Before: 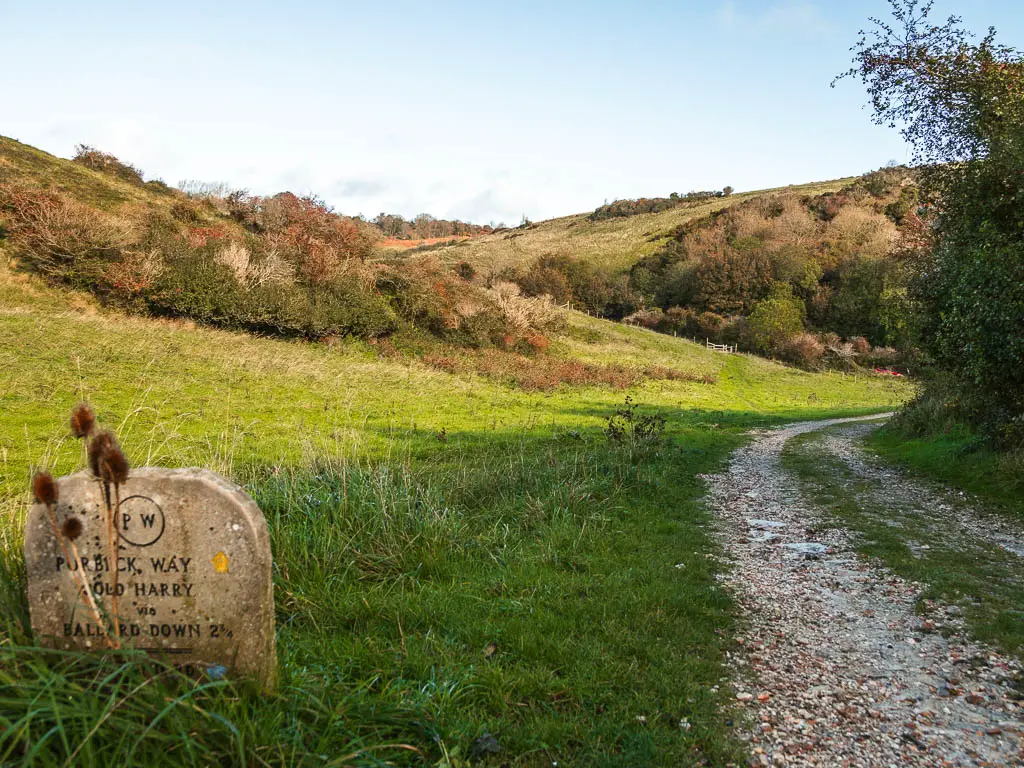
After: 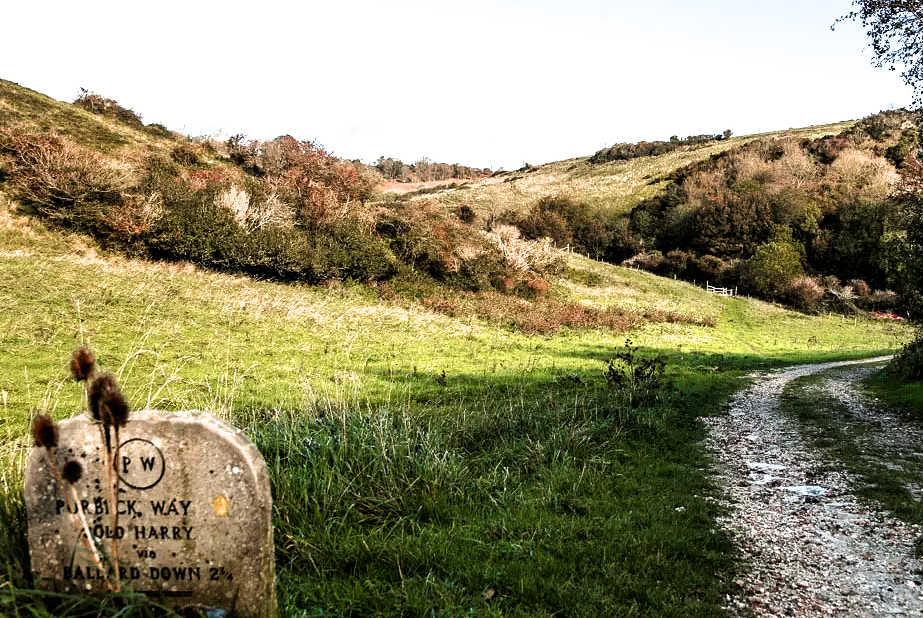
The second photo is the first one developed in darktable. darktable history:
crop: top 7.452%, right 9.816%, bottom 12.004%
filmic rgb: black relative exposure -8.24 EV, white relative exposure 2.22 EV, threshold 3.03 EV, hardness 7.12, latitude 85.75%, contrast 1.695, highlights saturation mix -3.49%, shadows ↔ highlights balance -2.67%, enable highlight reconstruction true
